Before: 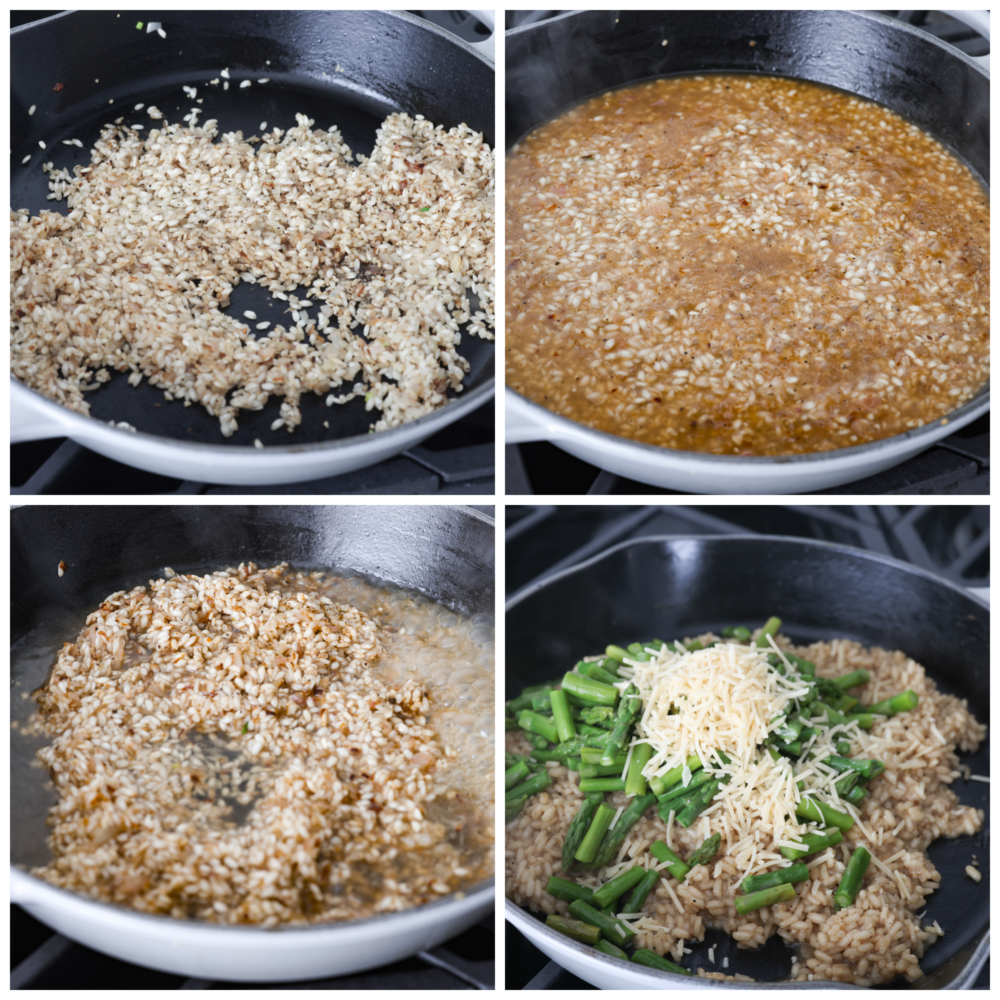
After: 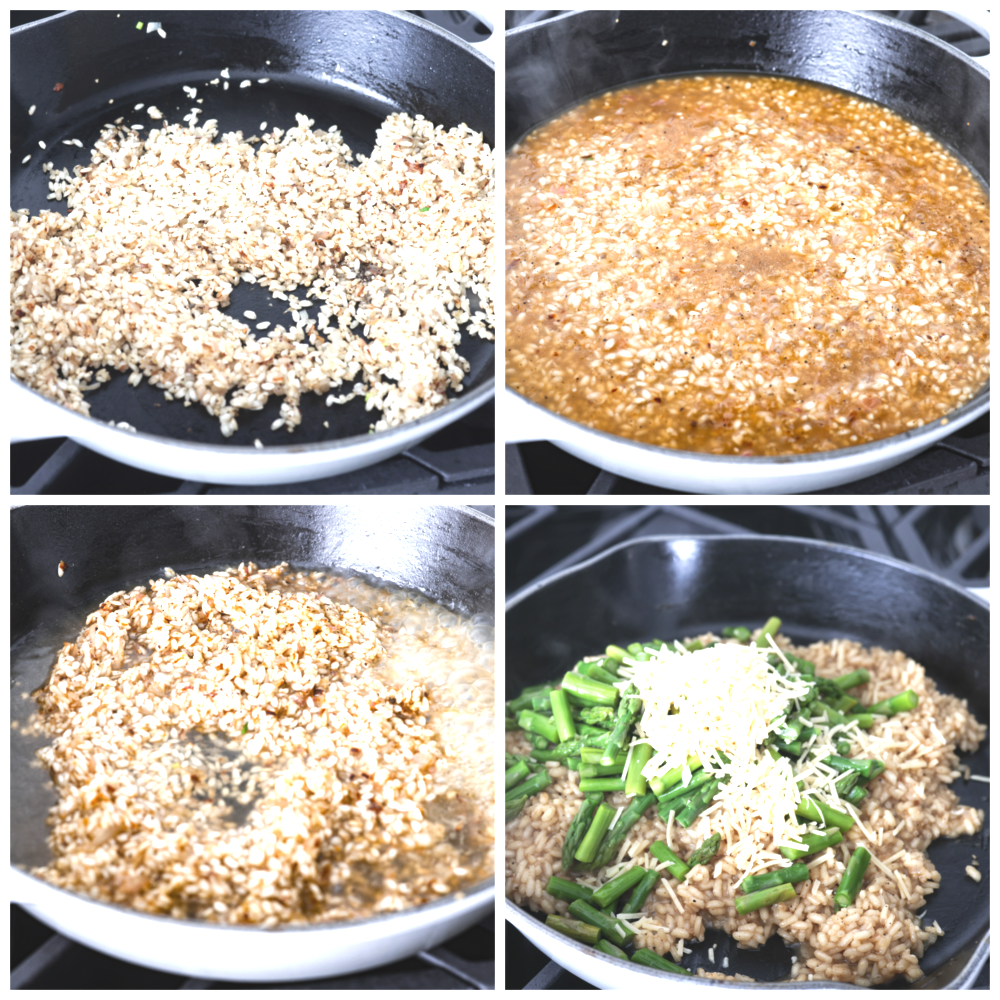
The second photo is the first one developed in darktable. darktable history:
local contrast: highlights 105%, shadows 99%, detail 119%, midtone range 0.2
exposure: black level correction -0.005, exposure 1.005 EV, compensate highlight preservation false
